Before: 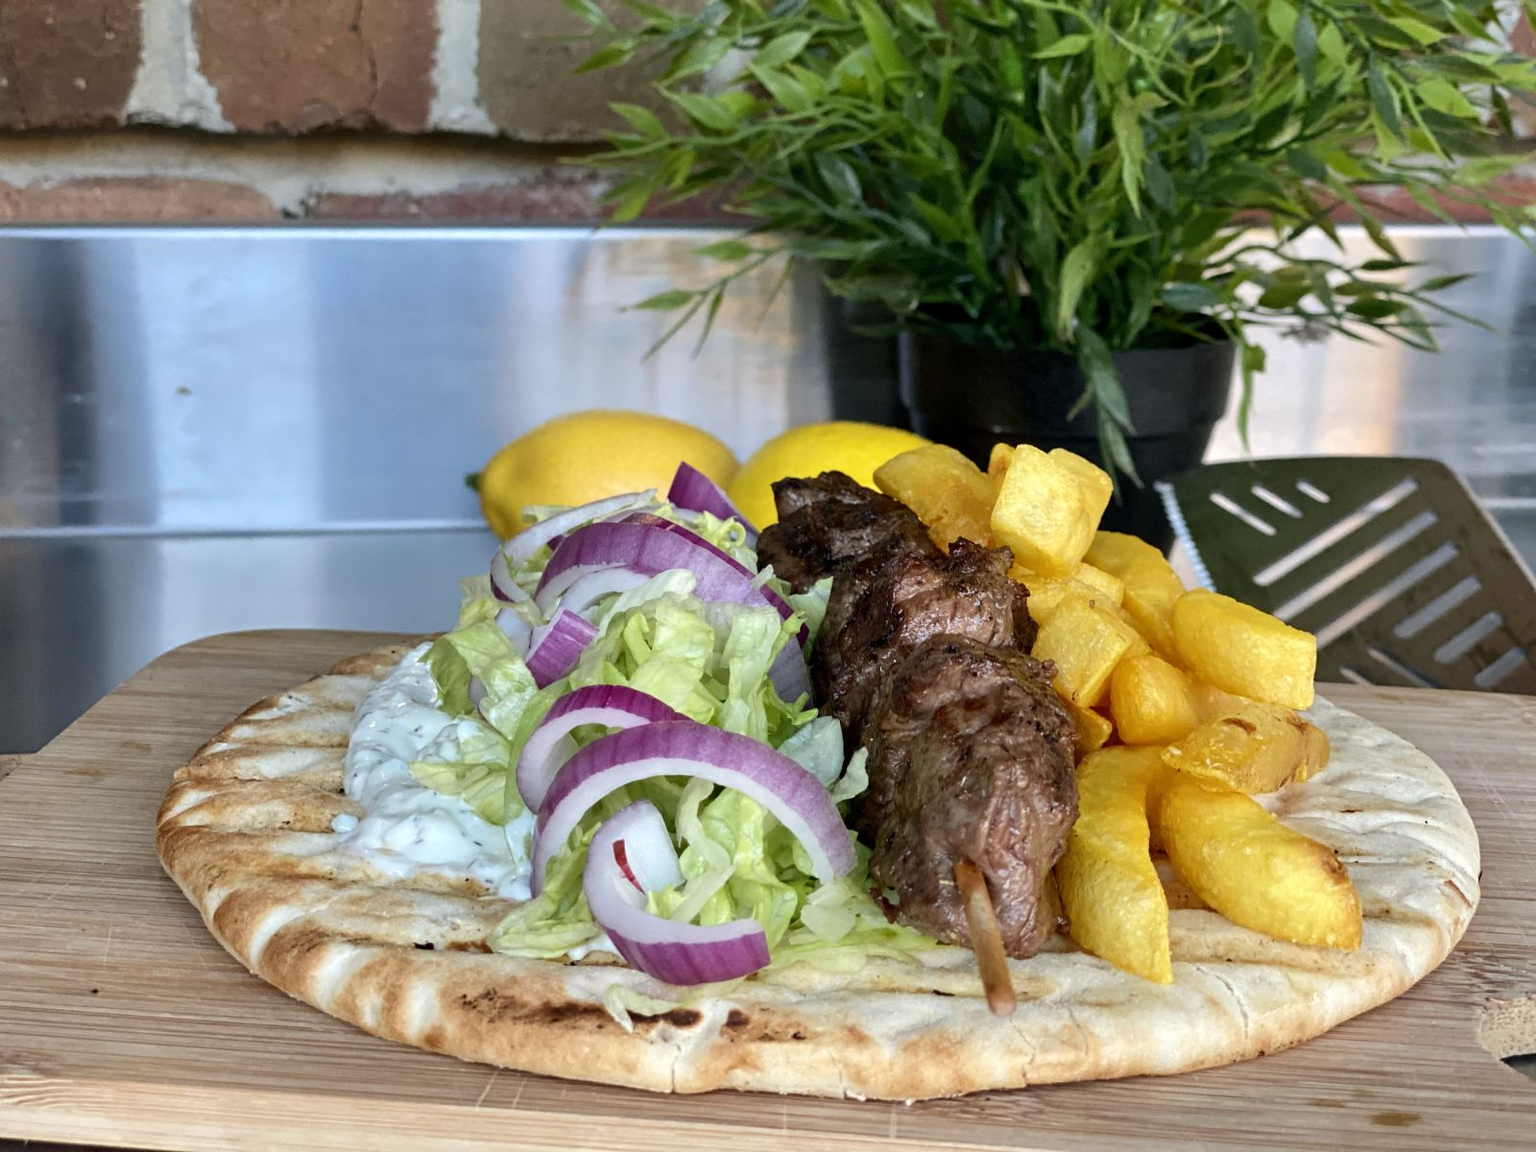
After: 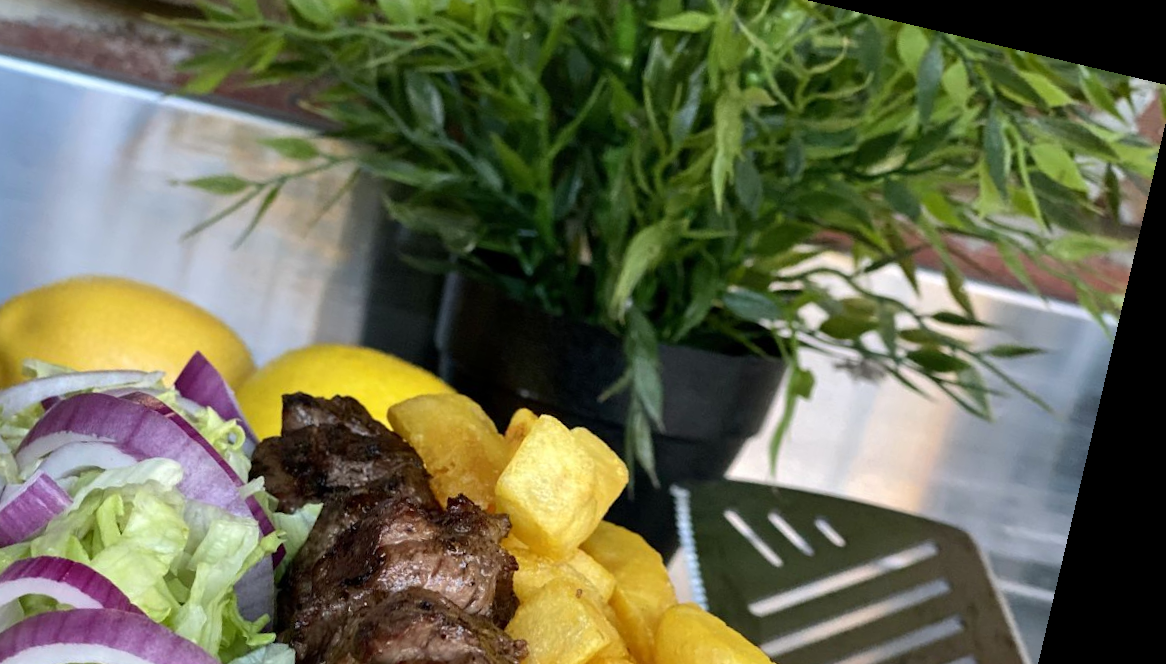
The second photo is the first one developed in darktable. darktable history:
rotate and perspective: rotation 13.27°, automatic cropping off
crop: left 36.005%, top 18.293%, right 0.31%, bottom 38.444%
